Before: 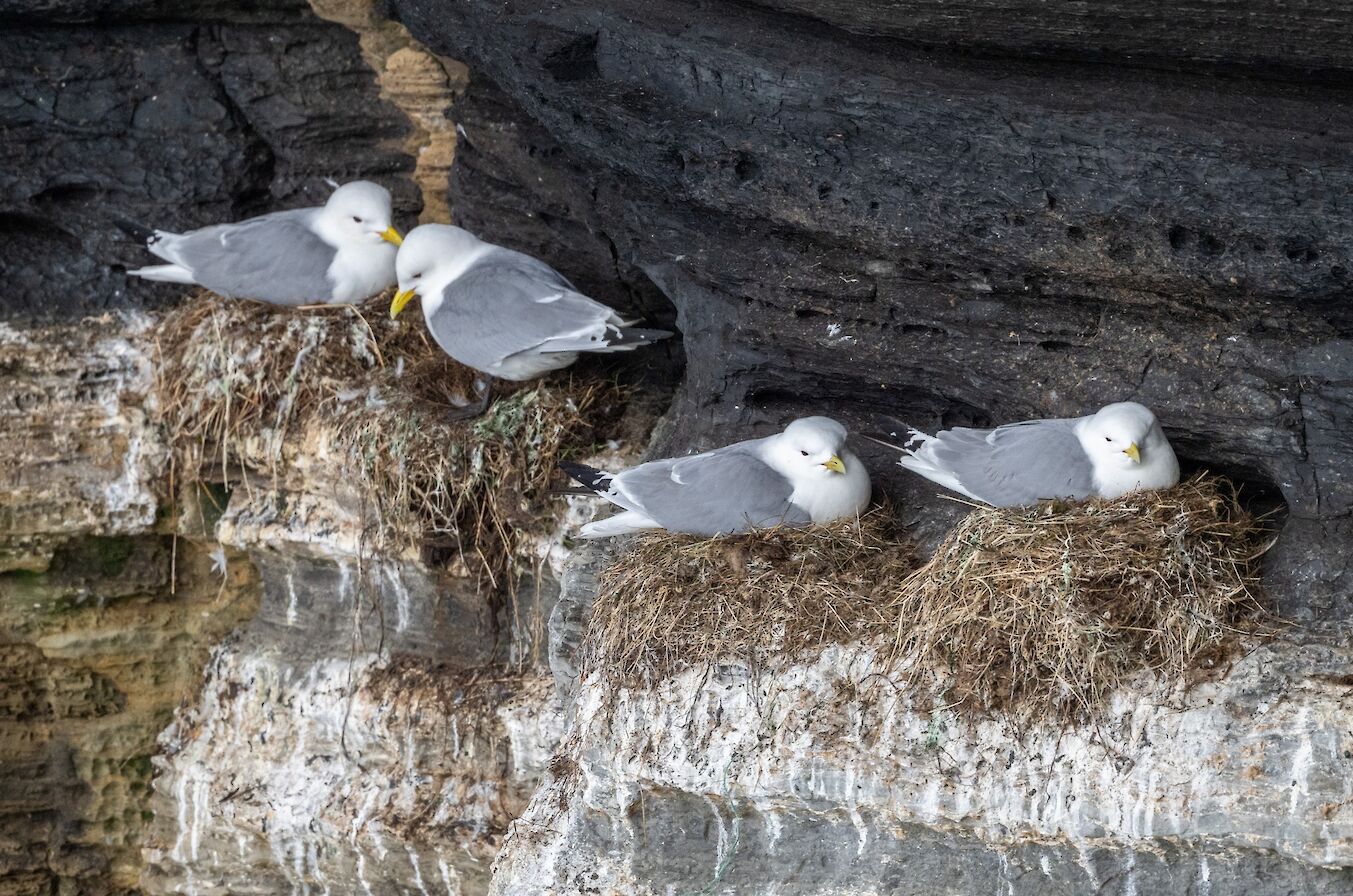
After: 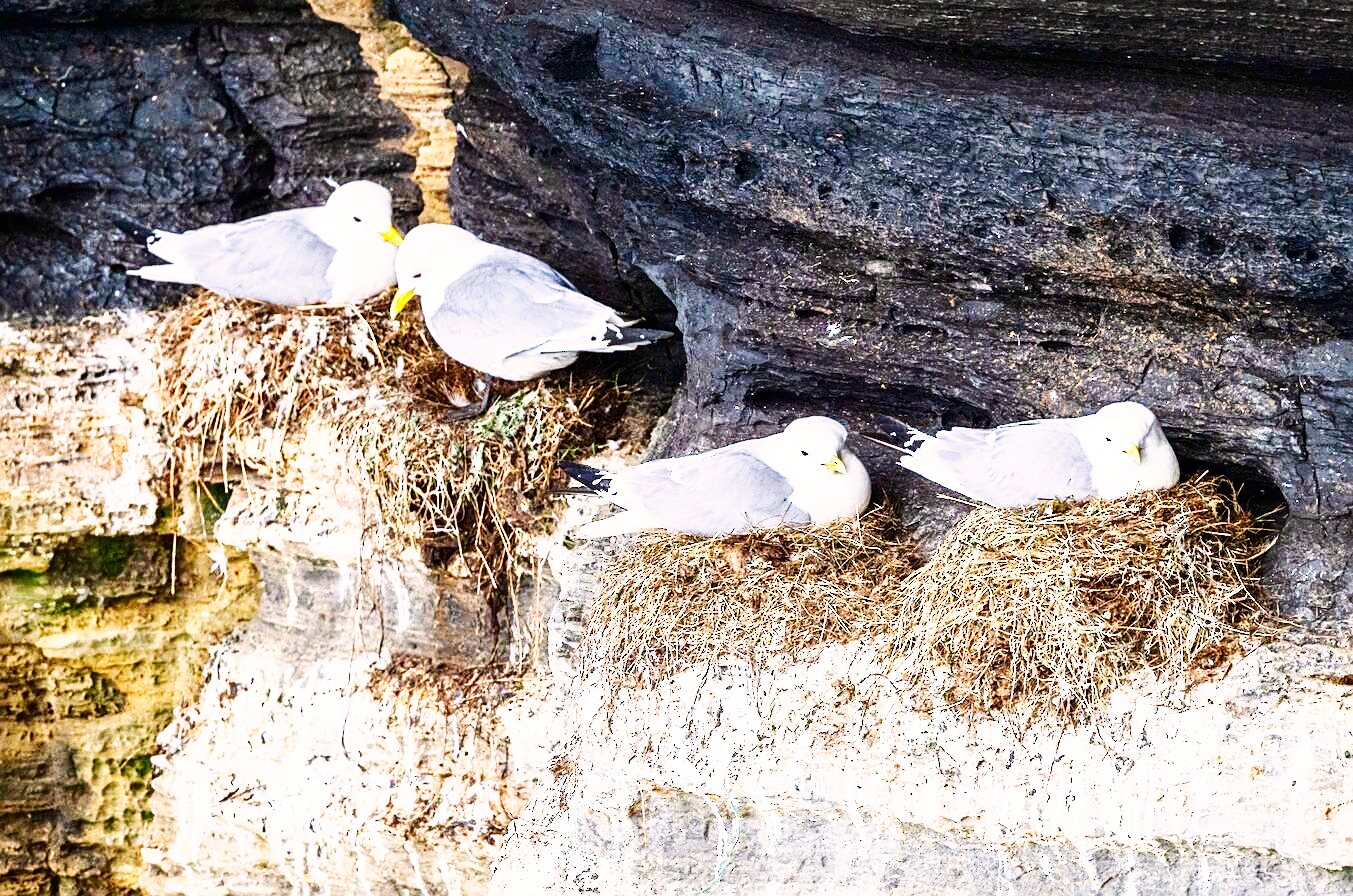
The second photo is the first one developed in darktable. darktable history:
sharpen: on, module defaults
color correction: highlights a* 3.22, highlights b* 1.93, saturation 1.19
contrast brightness saturation: contrast 0.12, brightness -0.12, saturation 0.2
exposure: black level correction -0.002, exposure 0.708 EV, compensate exposure bias true, compensate highlight preservation false
base curve: curves: ch0 [(0, 0) (0.007, 0.004) (0.027, 0.03) (0.046, 0.07) (0.207, 0.54) (0.442, 0.872) (0.673, 0.972) (1, 1)], preserve colors none
